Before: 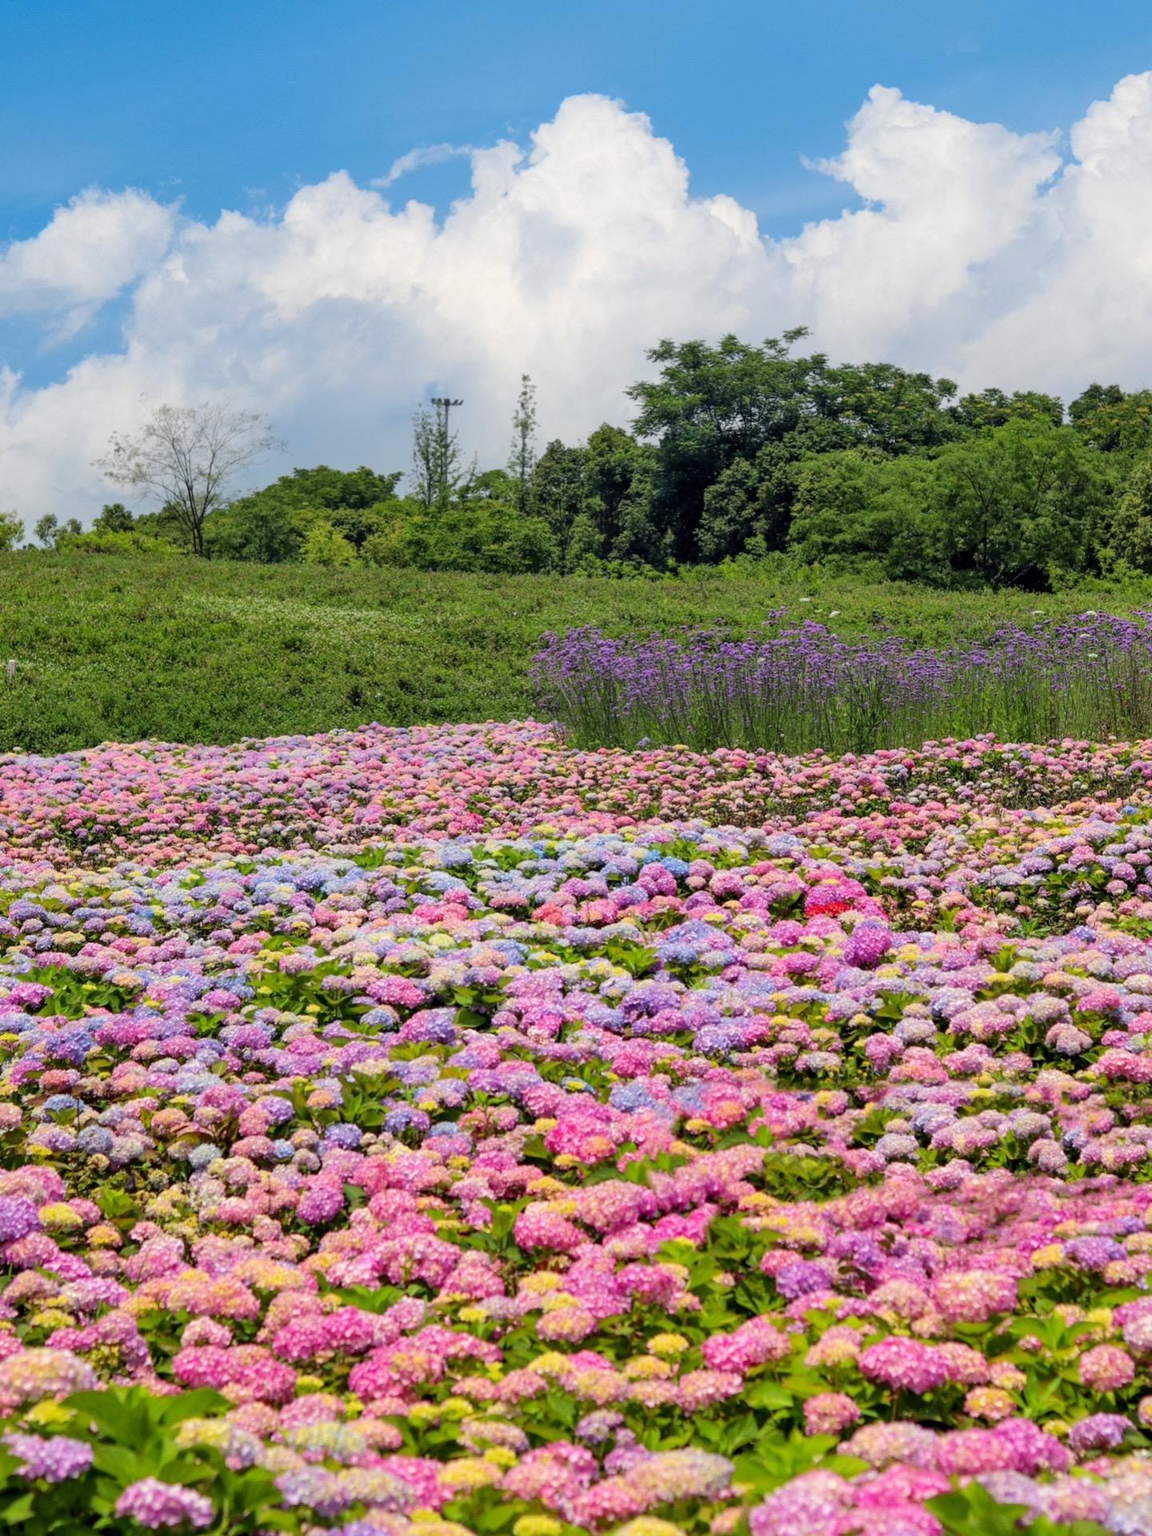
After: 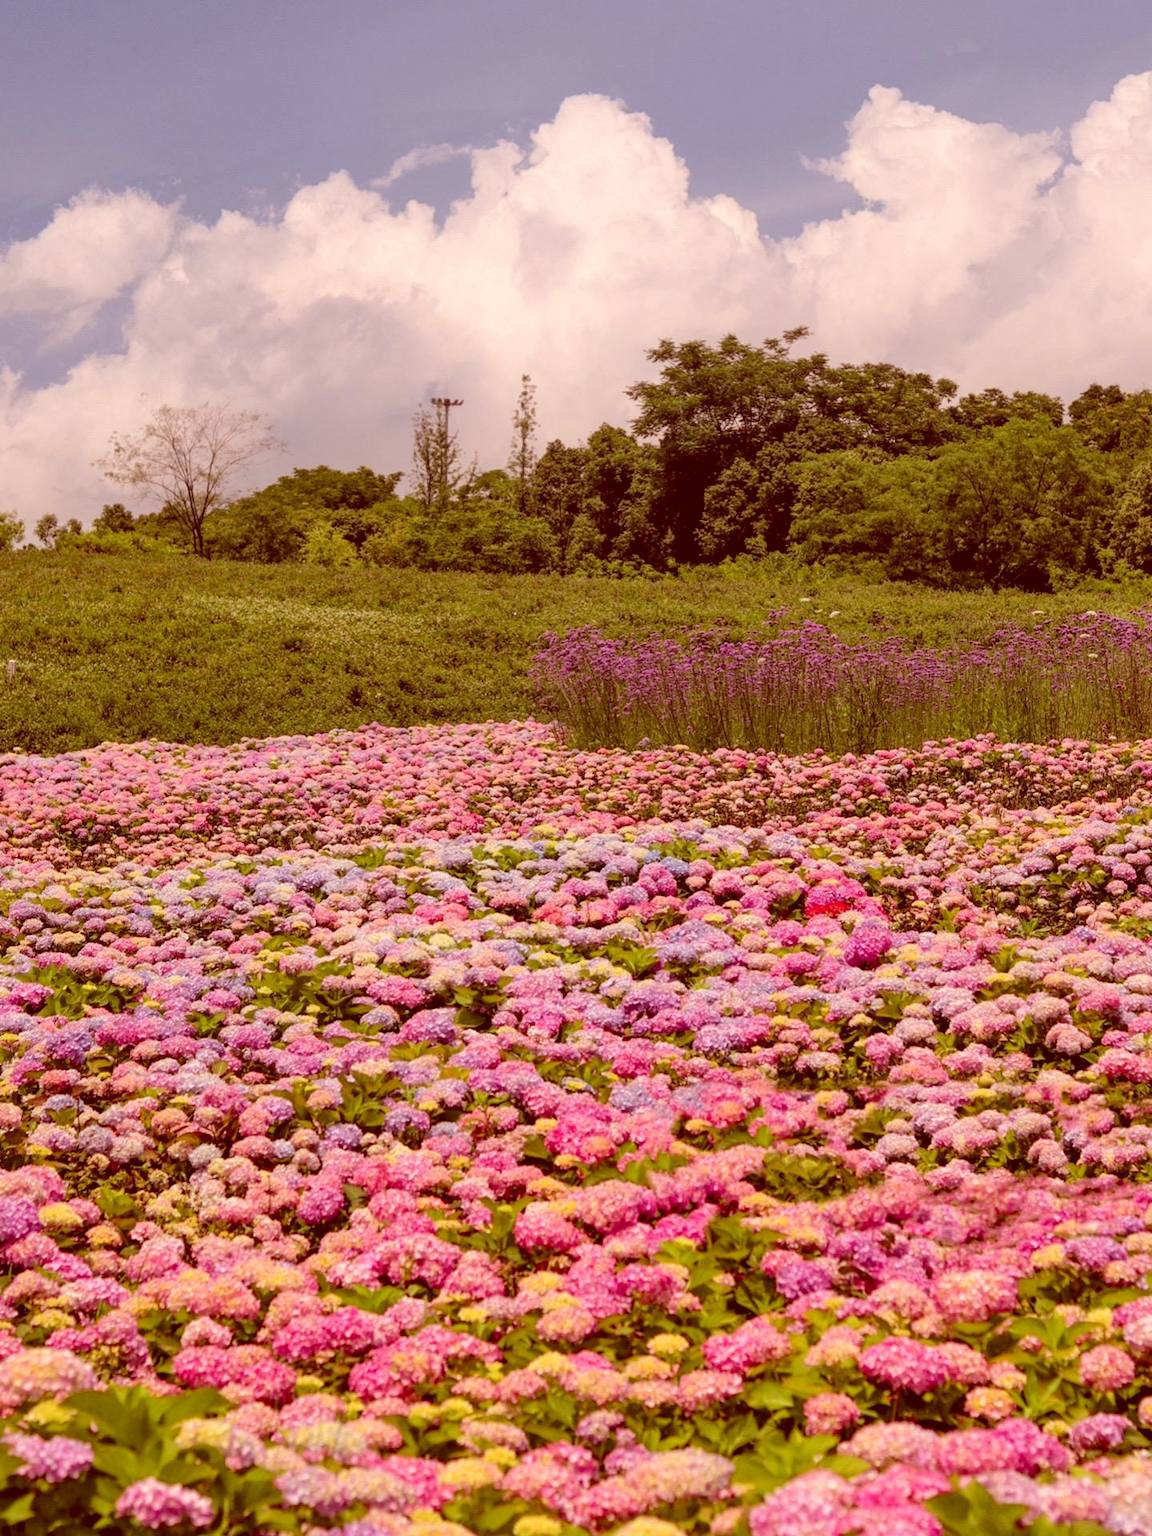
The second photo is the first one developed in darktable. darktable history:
color correction: highlights a* 9.44, highlights b* 8.78, shadows a* 39.86, shadows b* 39.76, saturation 0.81
